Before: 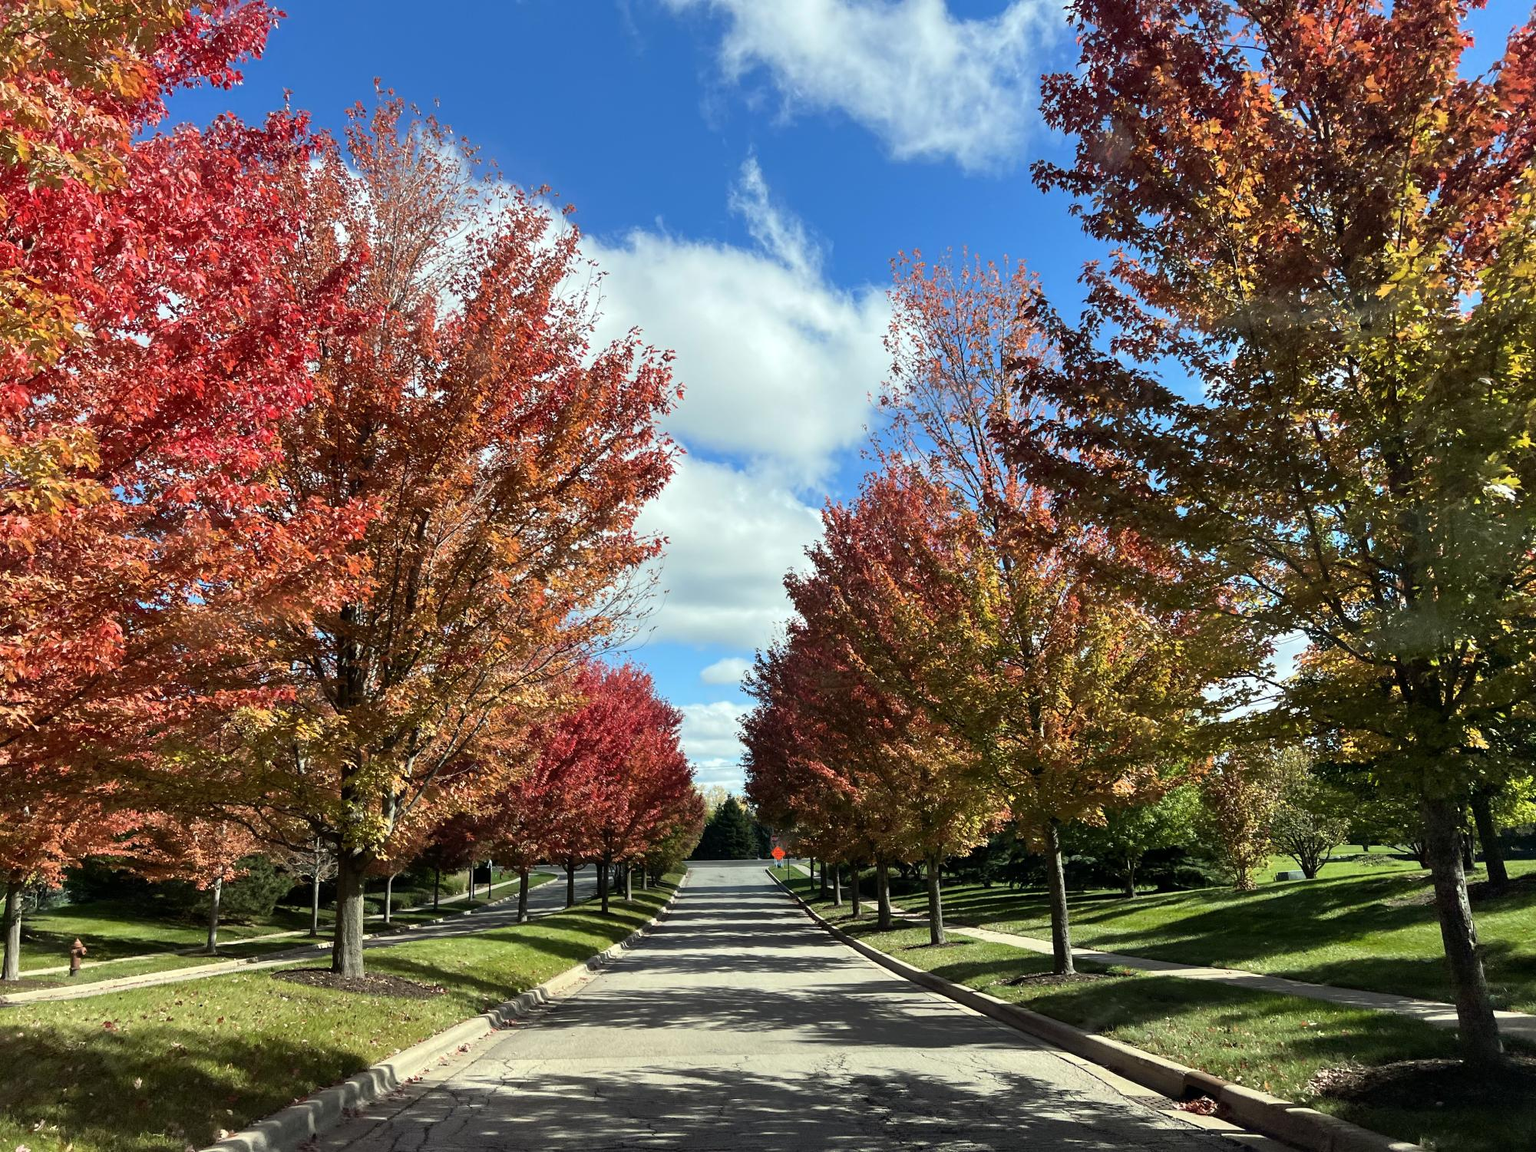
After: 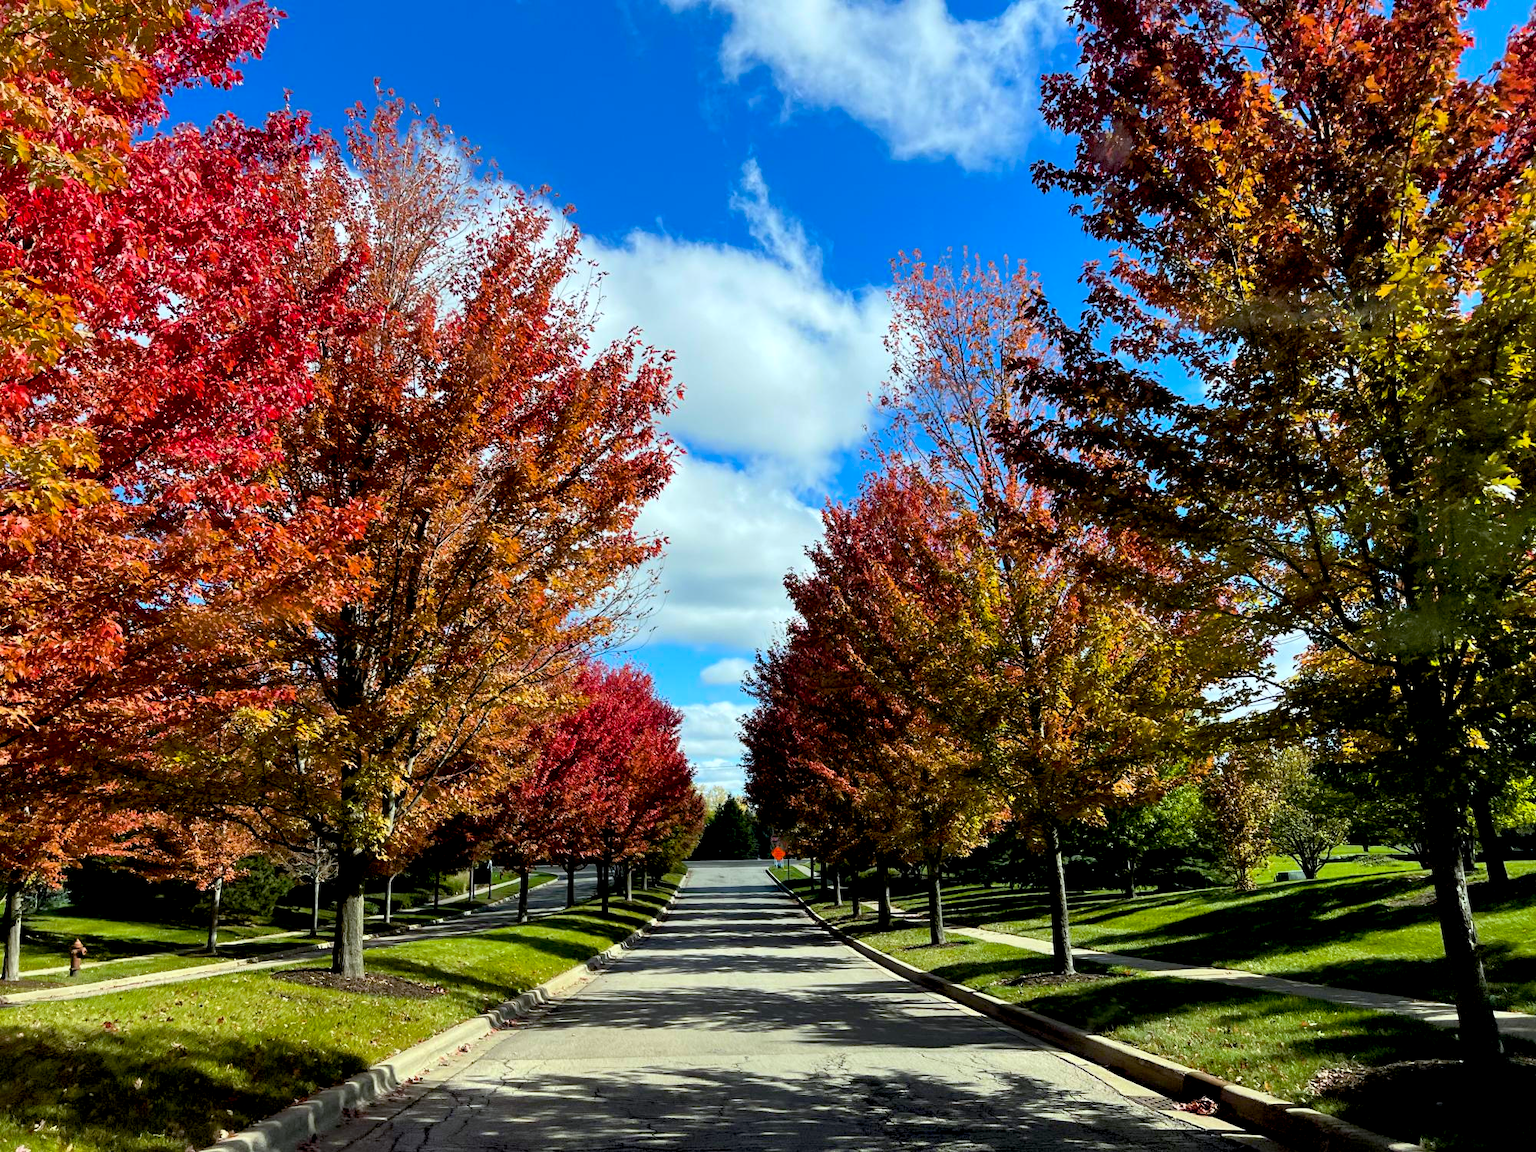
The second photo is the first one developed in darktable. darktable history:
exposure: black level correction 0.016, exposure -0.009 EV, compensate highlight preservation false
white balance: red 0.98, blue 1.034
color balance rgb: perceptual saturation grading › global saturation 30%, global vibrance 20%
